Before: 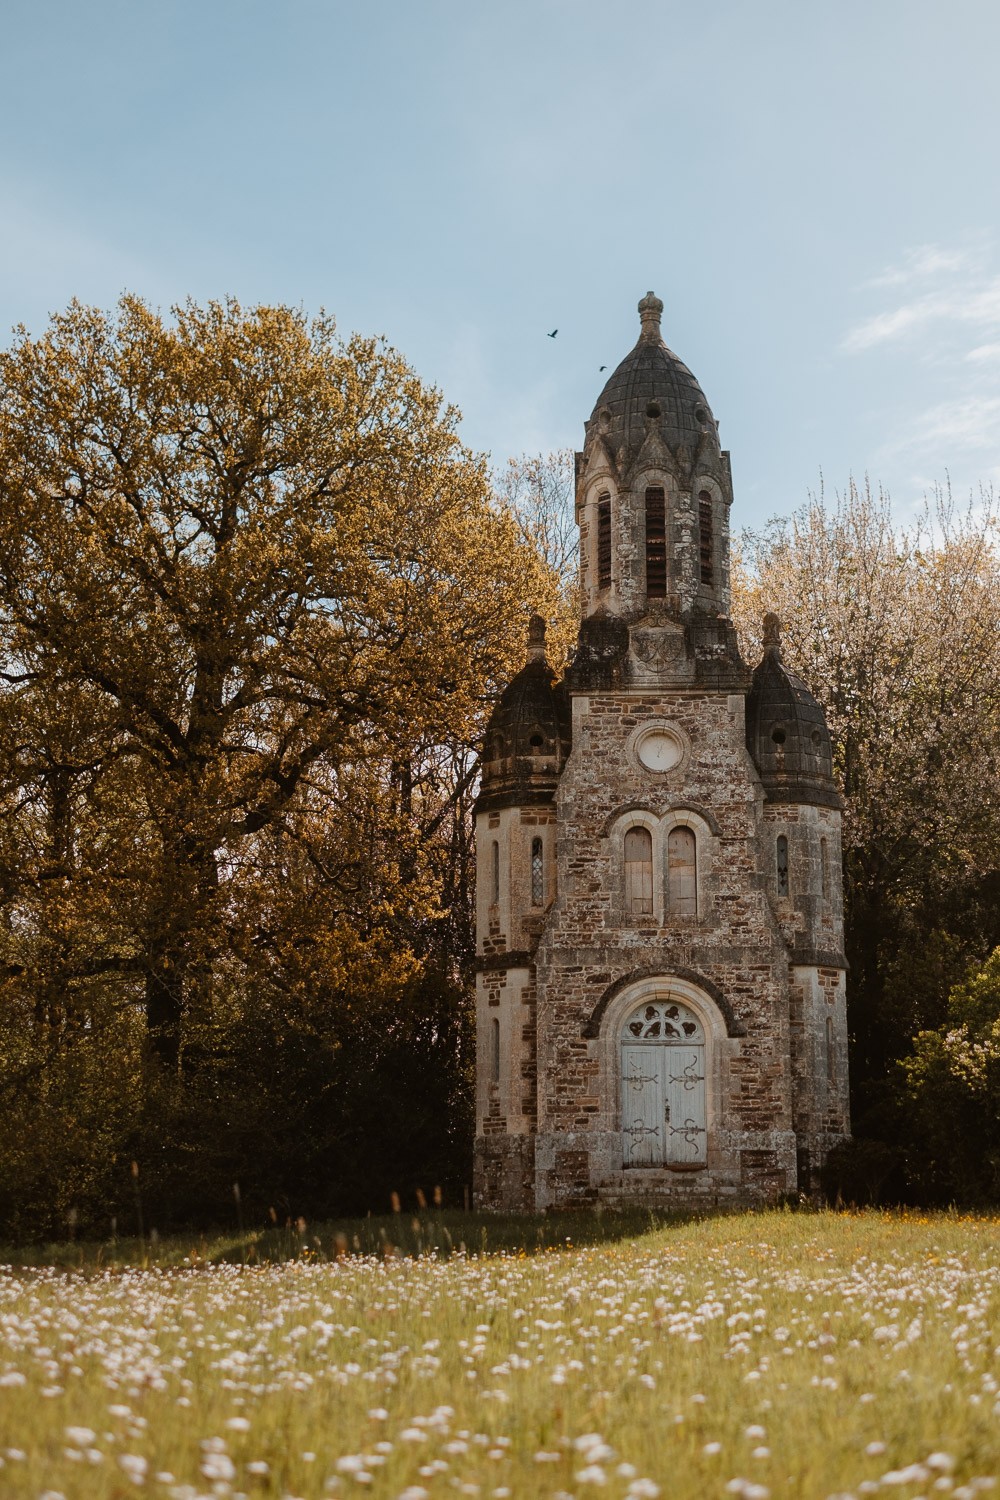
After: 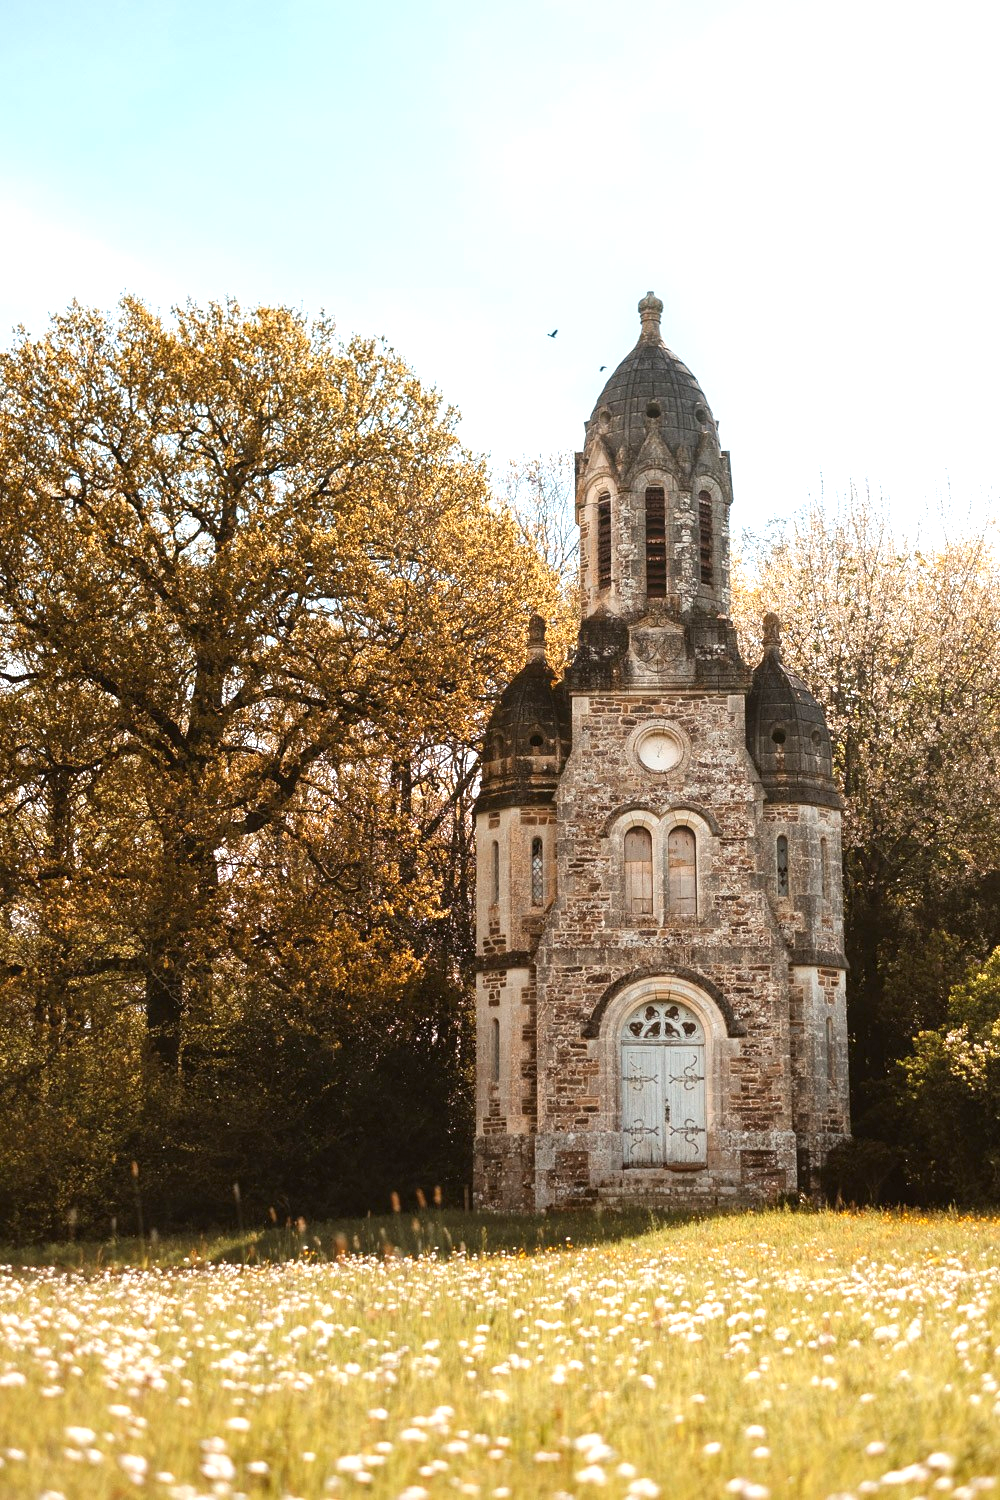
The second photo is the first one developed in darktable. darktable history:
exposure: exposure 1.137 EV, compensate exposure bias true, compensate highlight preservation false
